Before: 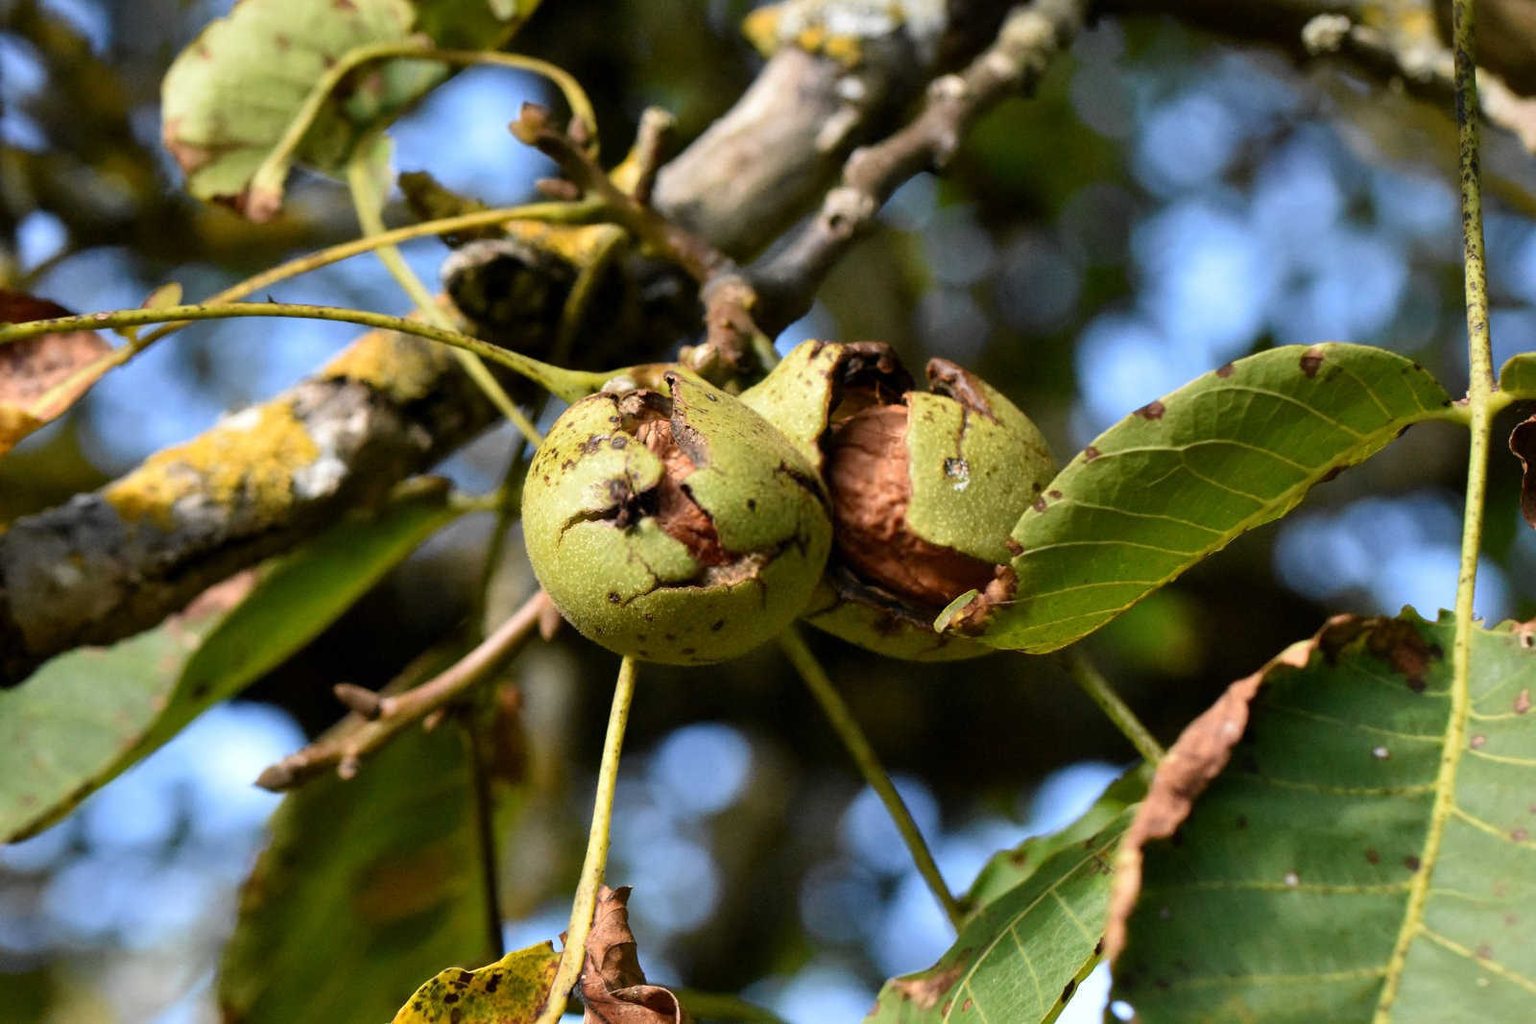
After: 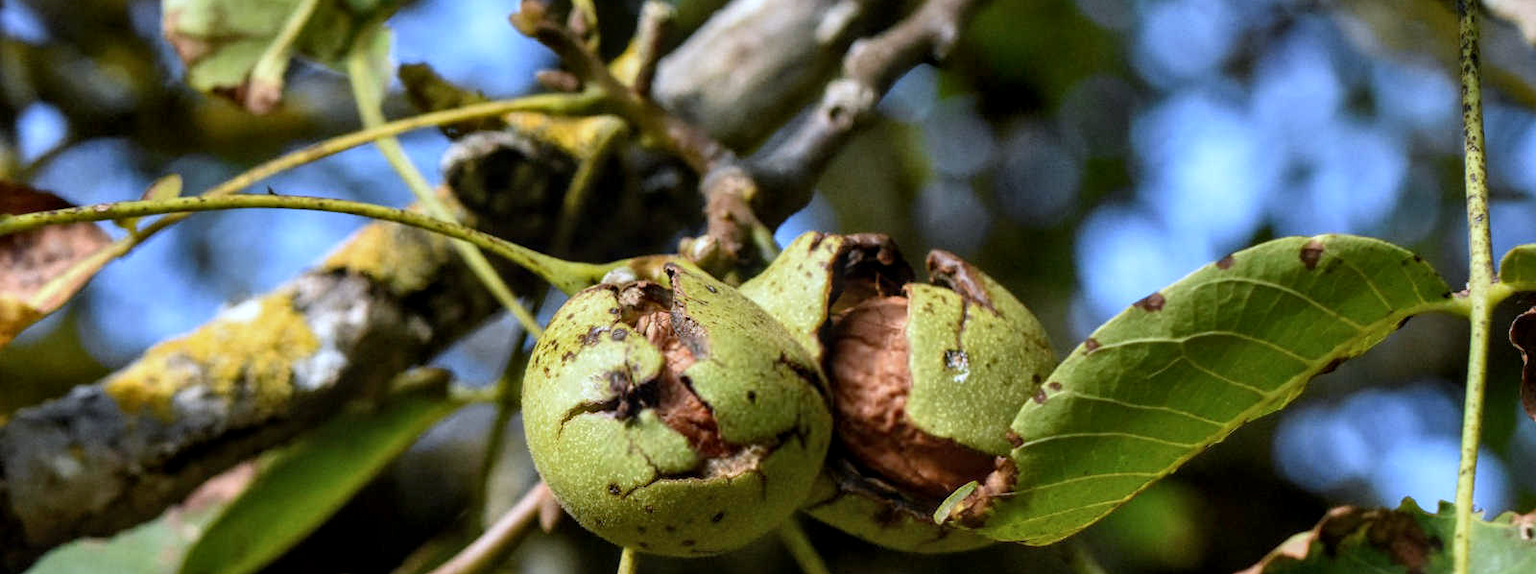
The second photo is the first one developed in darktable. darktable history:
local contrast: on, module defaults
crop and rotate: top 10.605%, bottom 33.274%
white balance: red 0.931, blue 1.11
